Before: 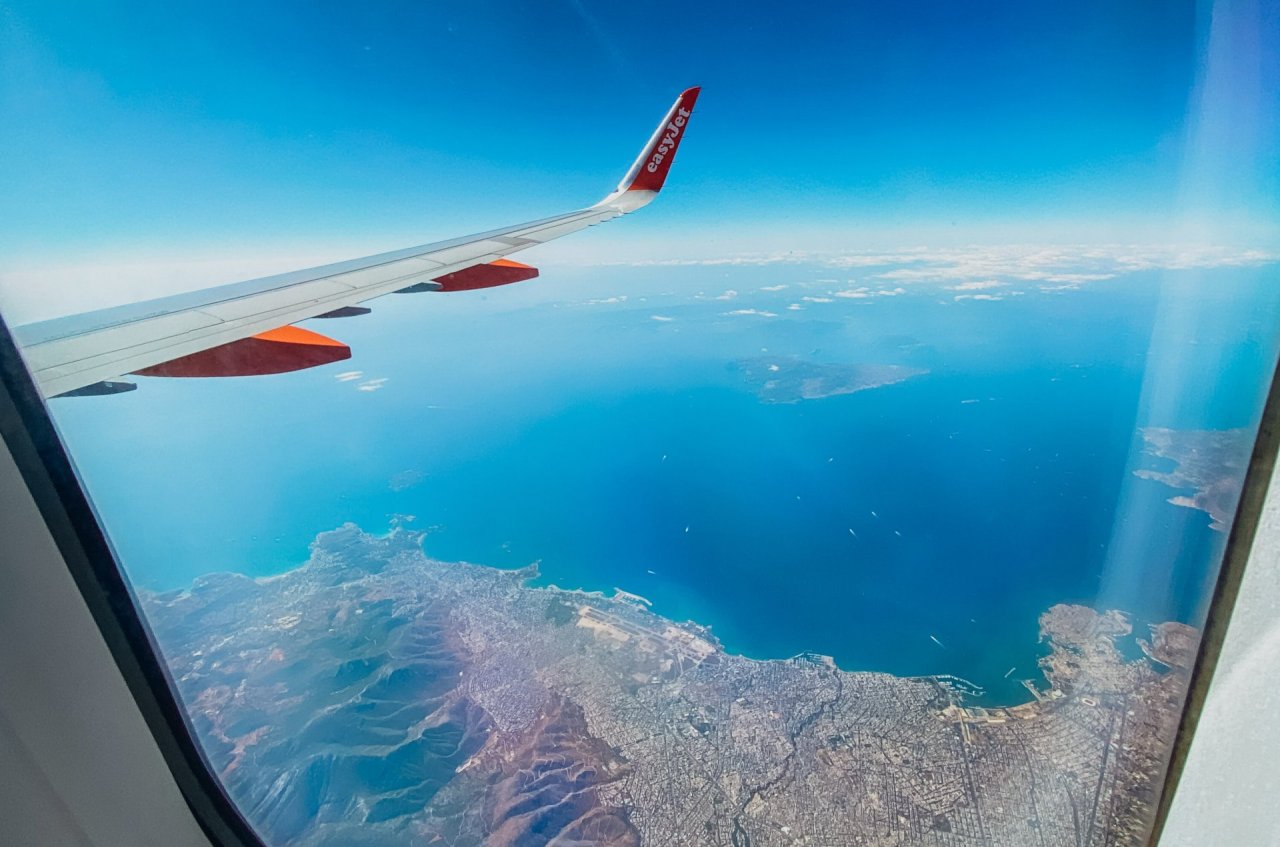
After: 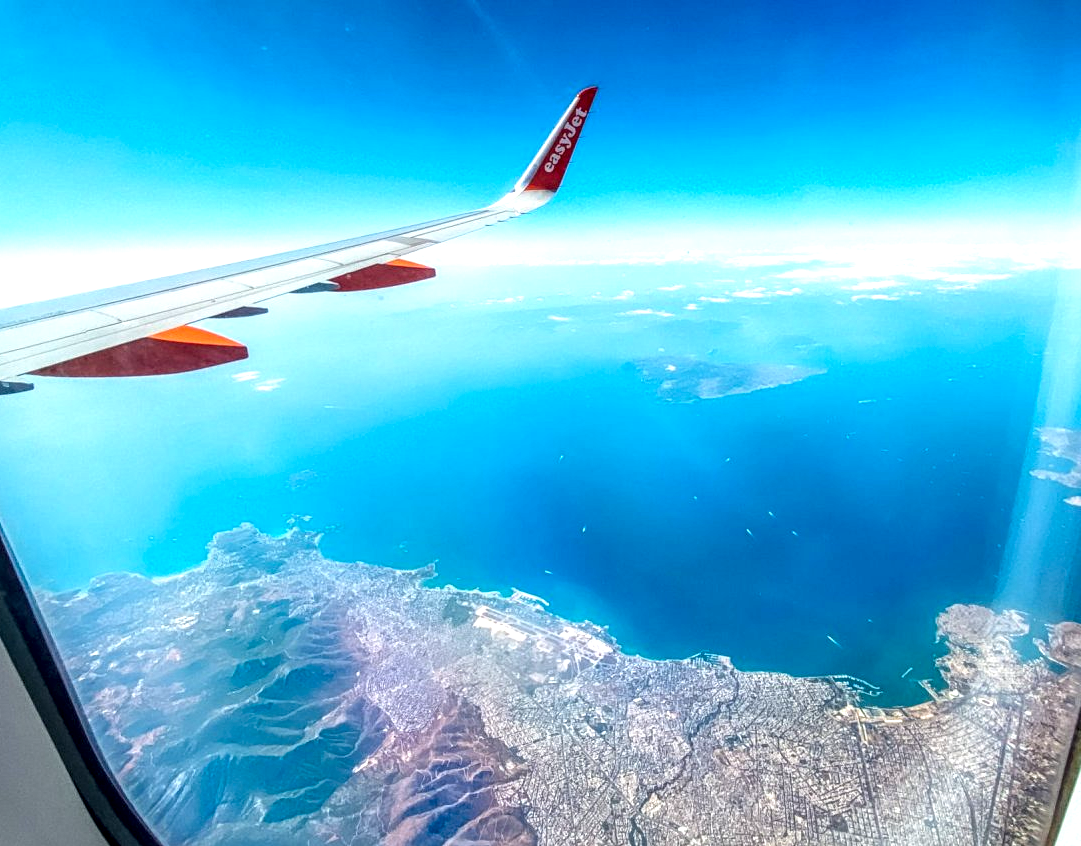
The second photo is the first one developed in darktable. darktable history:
color balance rgb: power › chroma 0.5%, power › hue 261.54°, perceptual saturation grading › global saturation 10.233%
local contrast: highlights 27%, detail 150%
crop: left 8.069%, right 7.442%
exposure: exposure 0.701 EV, compensate highlight preservation false
